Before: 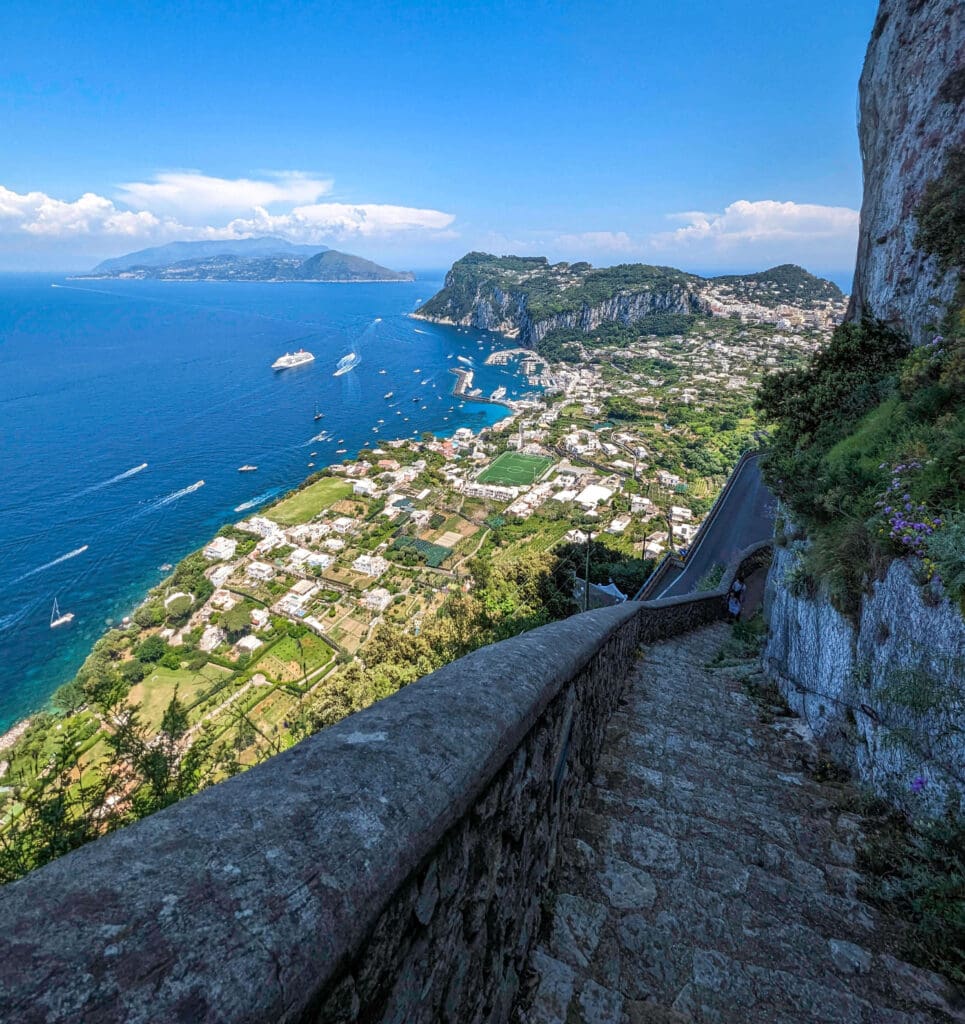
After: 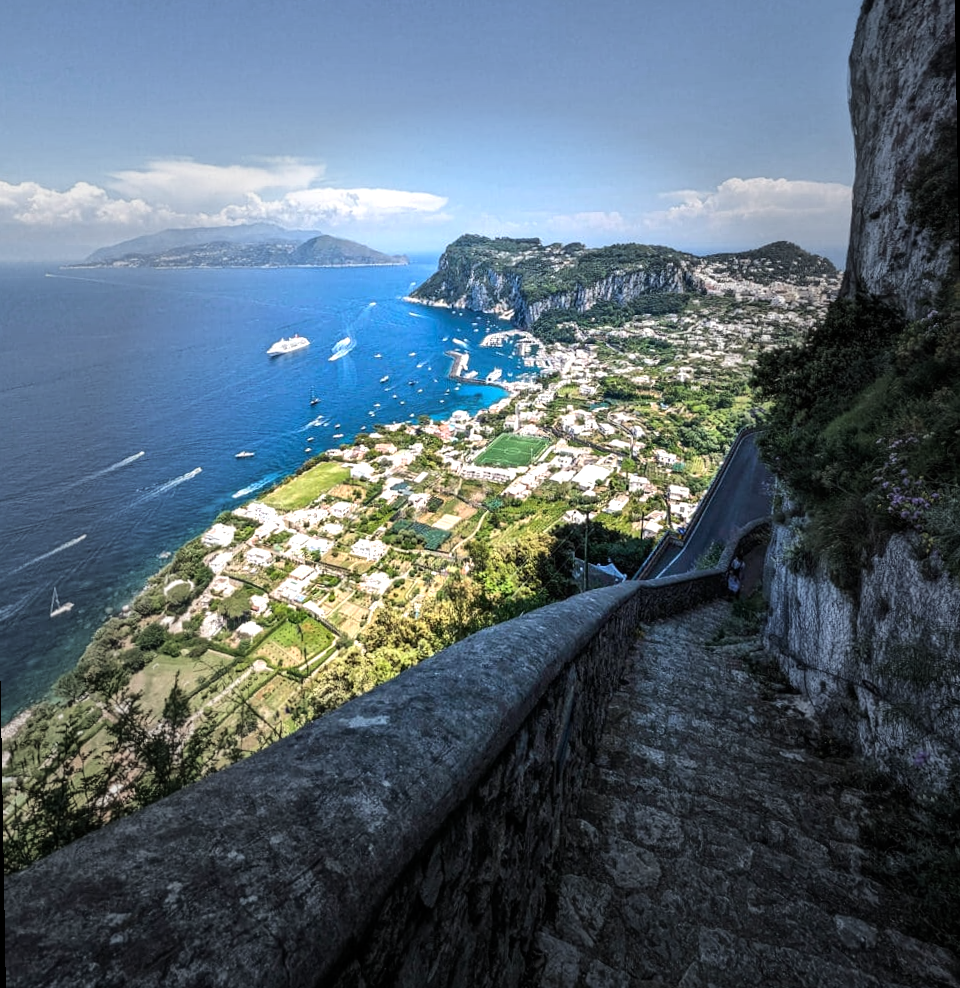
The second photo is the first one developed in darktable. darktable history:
rotate and perspective: rotation -1°, crop left 0.011, crop right 0.989, crop top 0.025, crop bottom 0.975
tone equalizer: -8 EV -0.75 EV, -7 EV -0.7 EV, -6 EV -0.6 EV, -5 EV -0.4 EV, -3 EV 0.4 EV, -2 EV 0.6 EV, -1 EV 0.7 EV, +0 EV 0.75 EV, edges refinement/feathering 500, mask exposure compensation -1.57 EV, preserve details no
vignetting: fall-off start 40%, fall-off radius 40%
